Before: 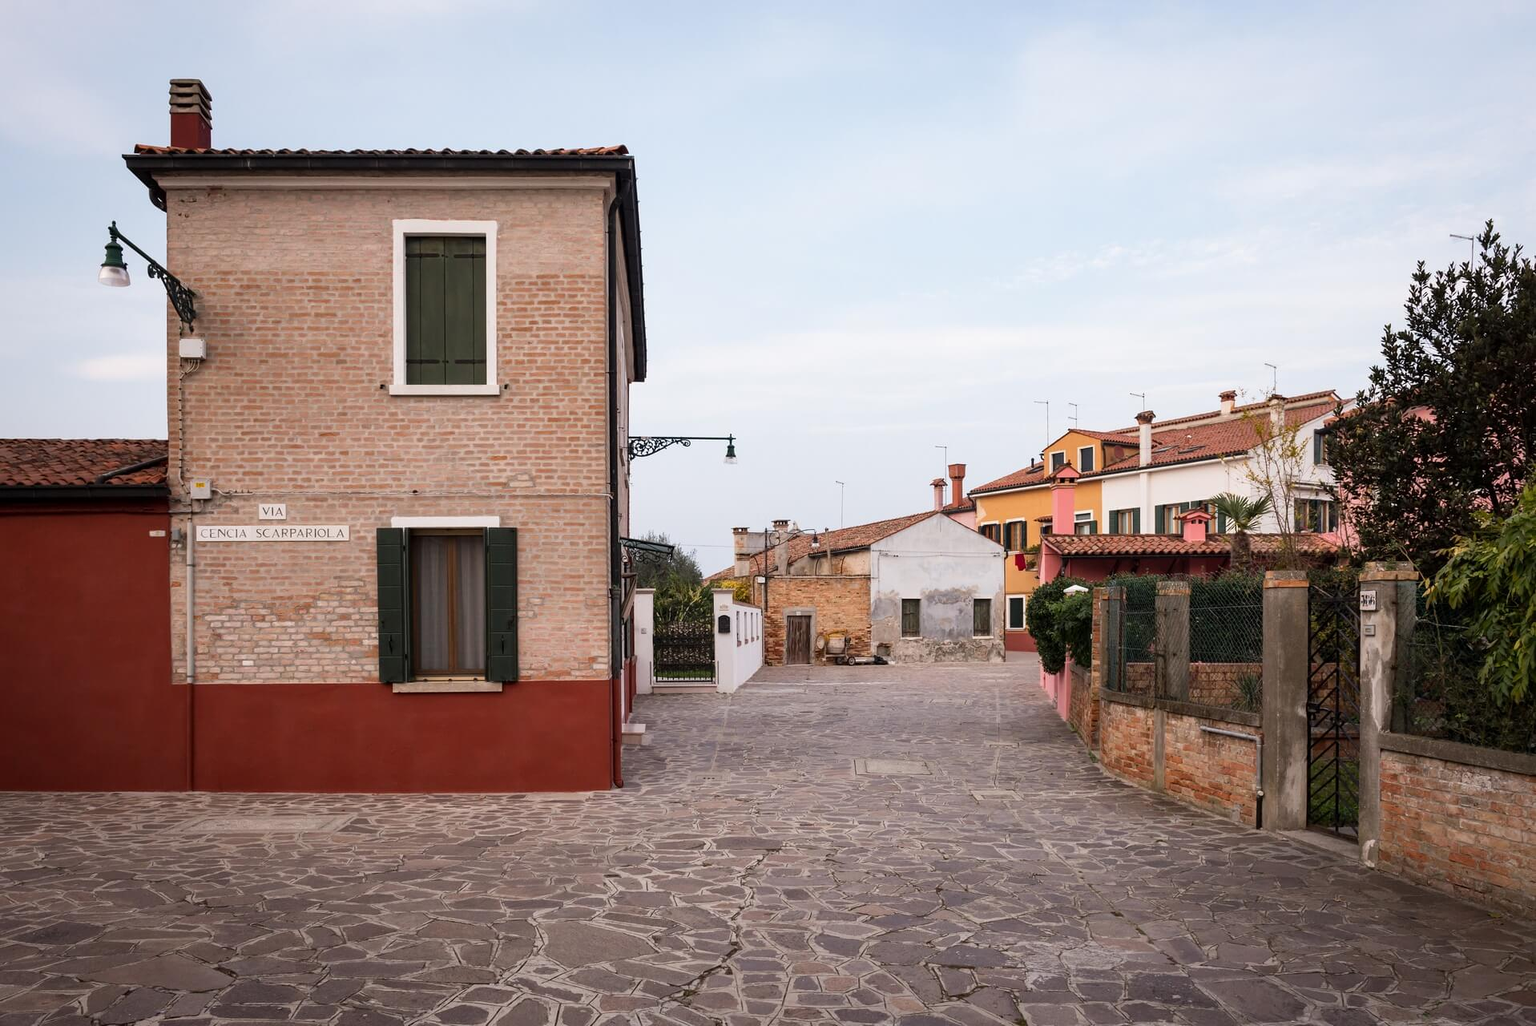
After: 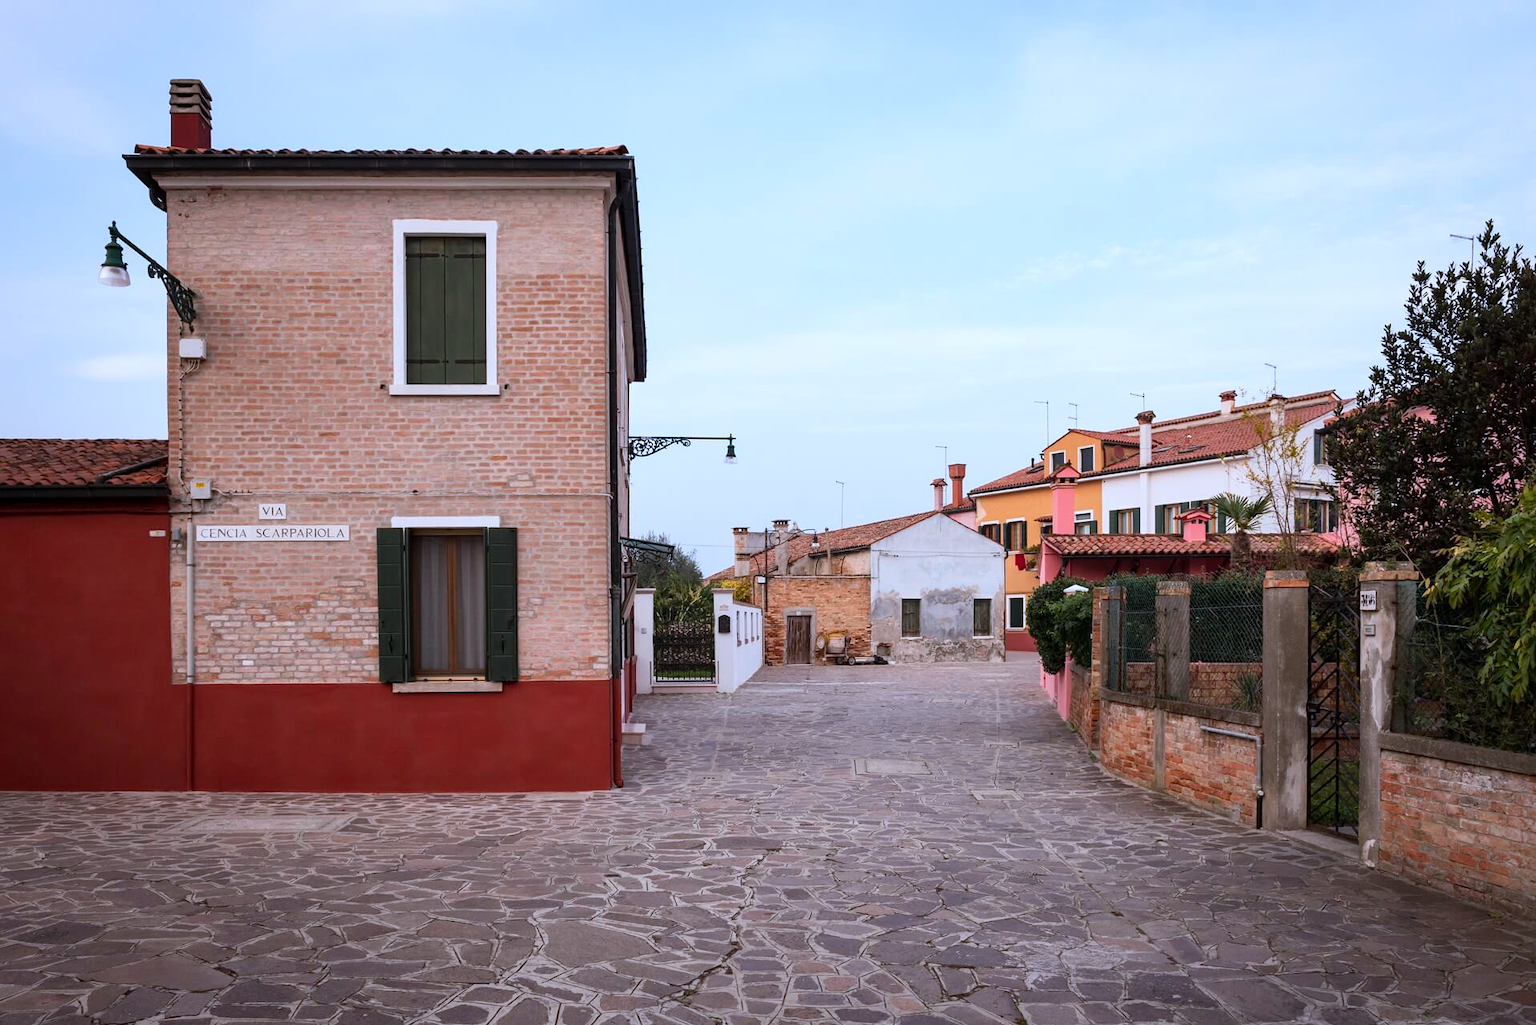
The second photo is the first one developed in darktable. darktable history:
color correction: highlights a* -2.24, highlights b* -18.1
contrast brightness saturation: contrast 0.04, saturation 0.16
